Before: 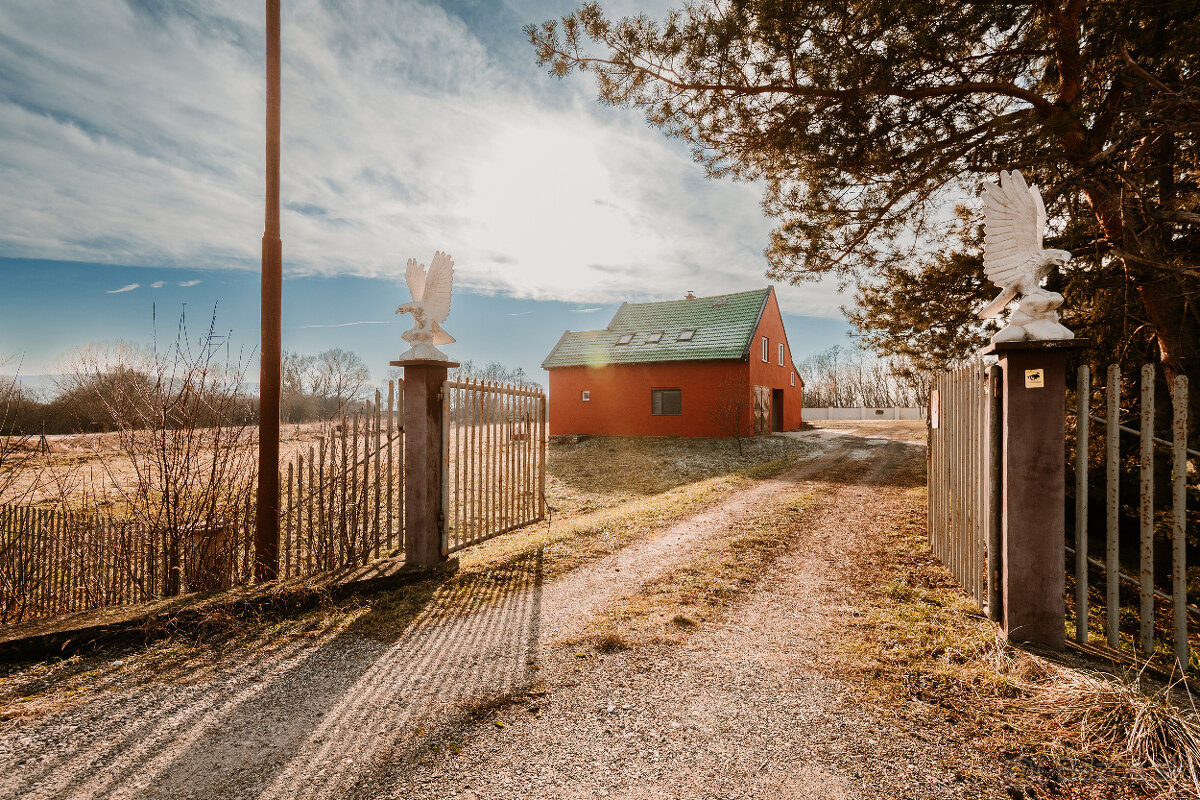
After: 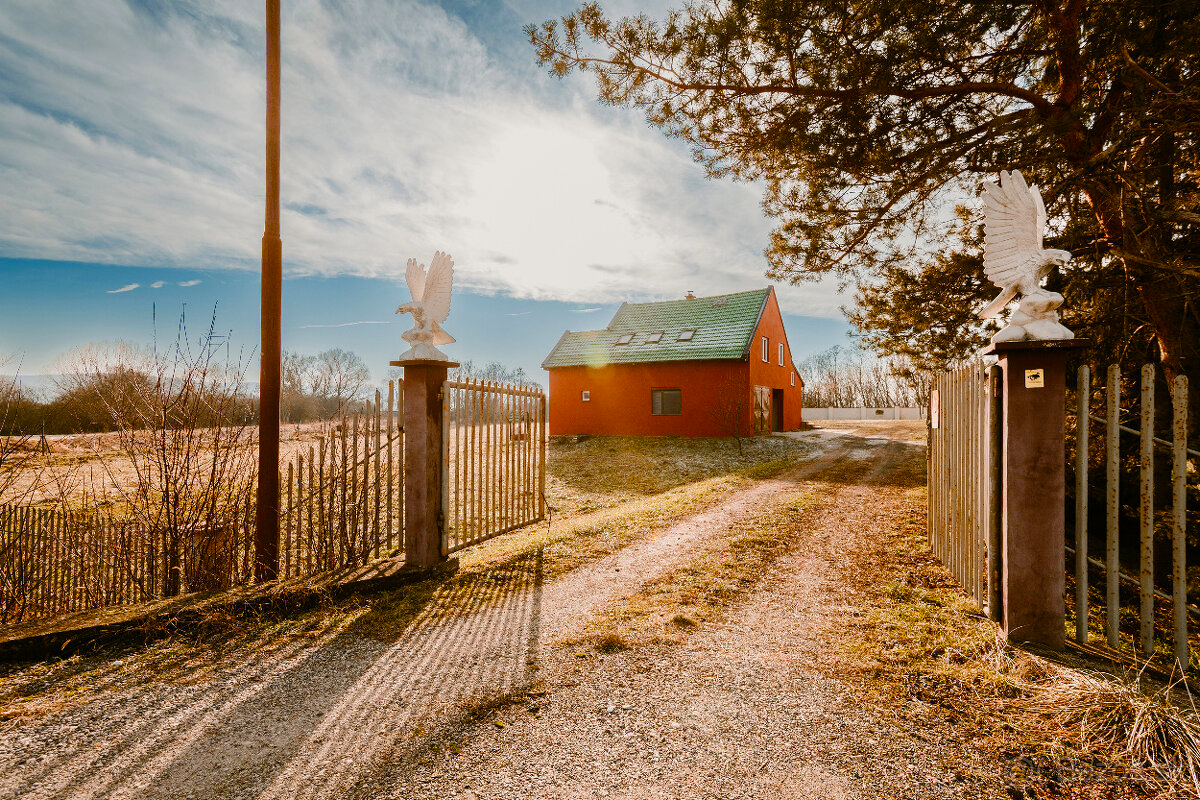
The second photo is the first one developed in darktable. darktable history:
white balance: emerald 1
color balance rgb: perceptual saturation grading › global saturation 35%, perceptual saturation grading › highlights -30%, perceptual saturation grading › shadows 35%, perceptual brilliance grading › global brilliance 3%, perceptual brilliance grading › highlights -3%, perceptual brilliance grading › shadows 3%
